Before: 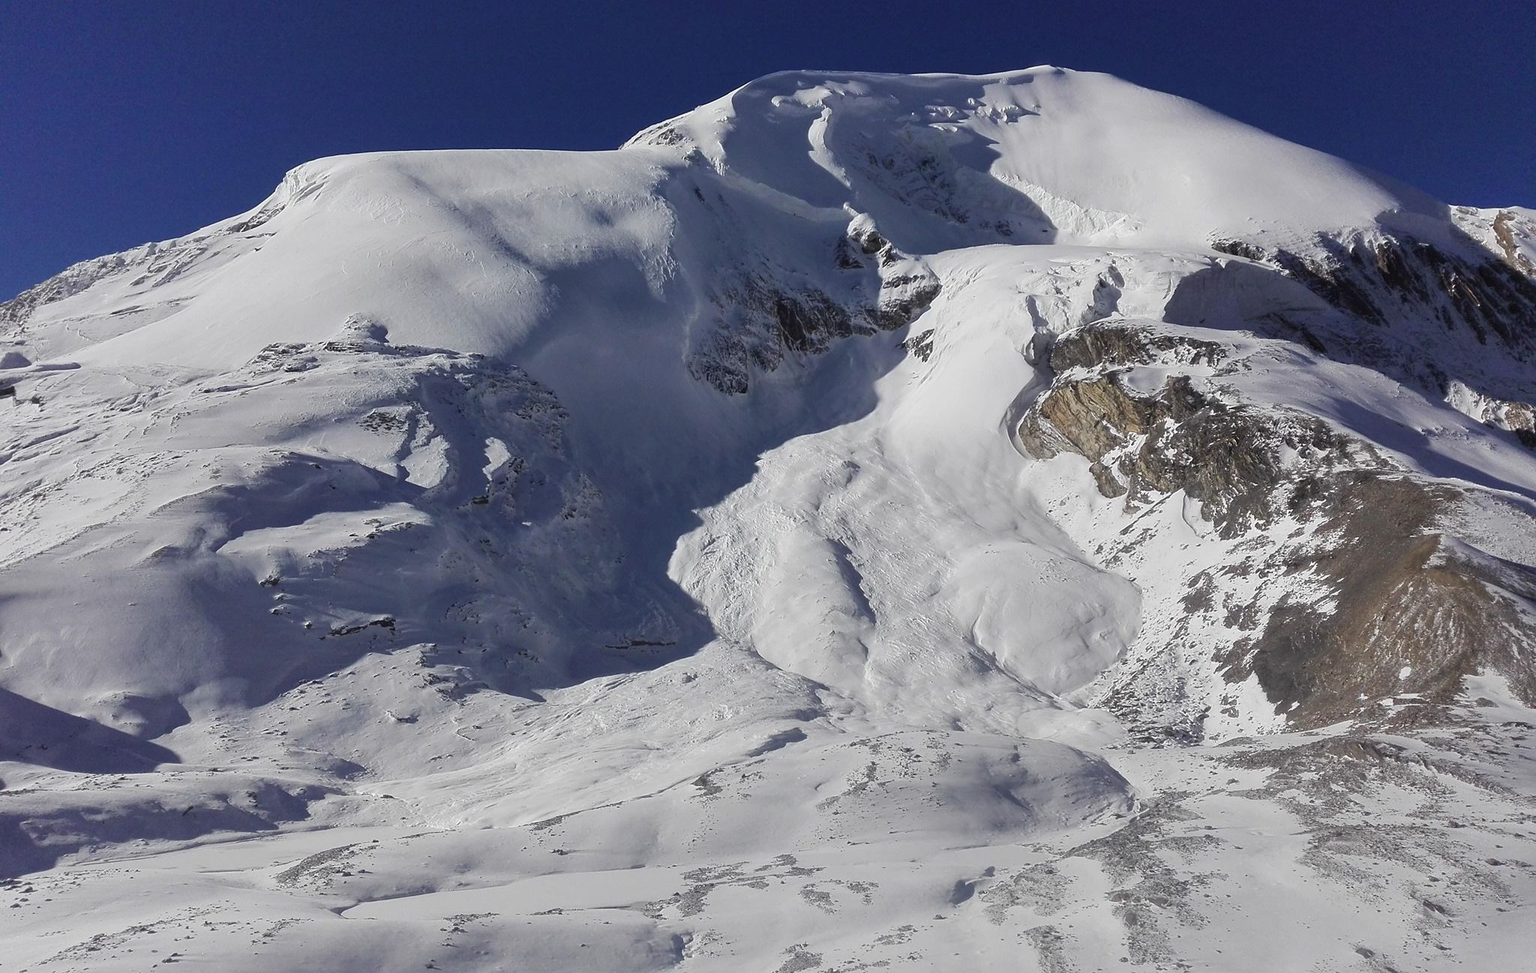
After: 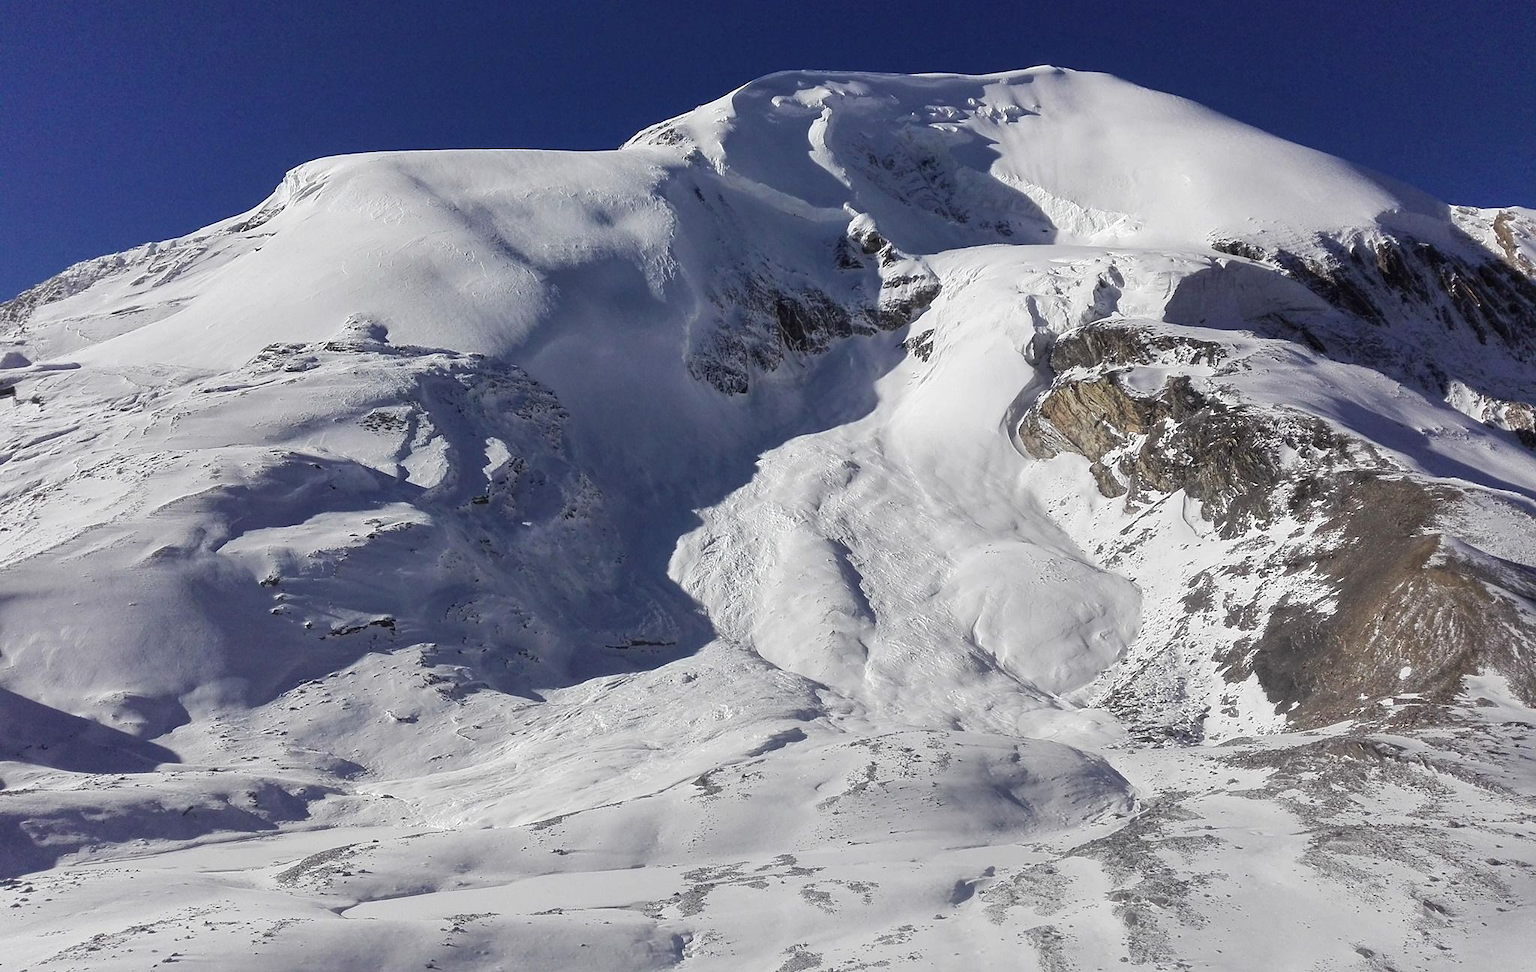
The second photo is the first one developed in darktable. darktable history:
levels: levels [0, 0.476, 0.951]
local contrast: highlights 100%, shadows 100%, detail 120%, midtone range 0.2
